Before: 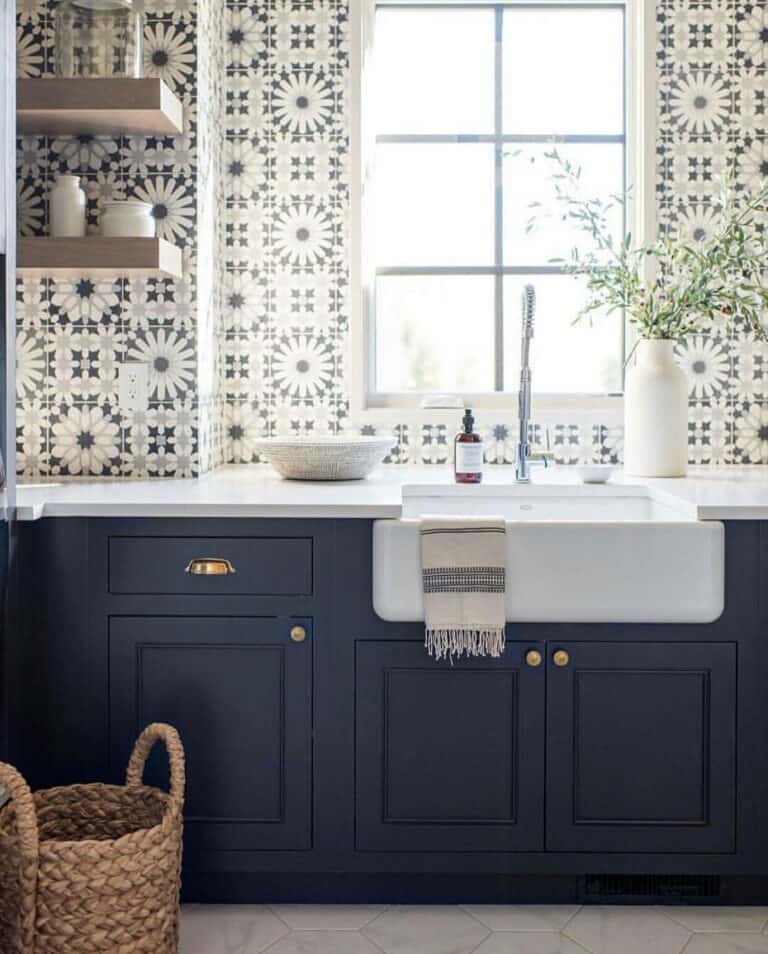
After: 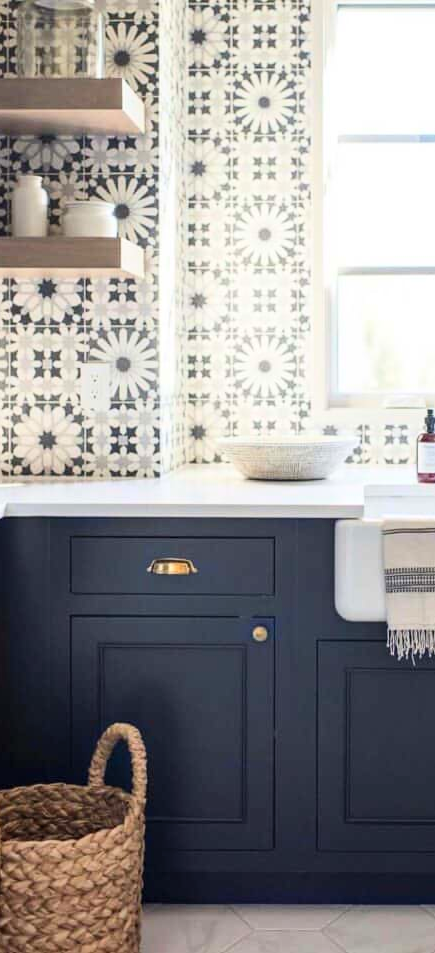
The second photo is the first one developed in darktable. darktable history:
contrast brightness saturation: contrast 0.203, brightness 0.158, saturation 0.215
crop: left 5.041%, right 38.263%
